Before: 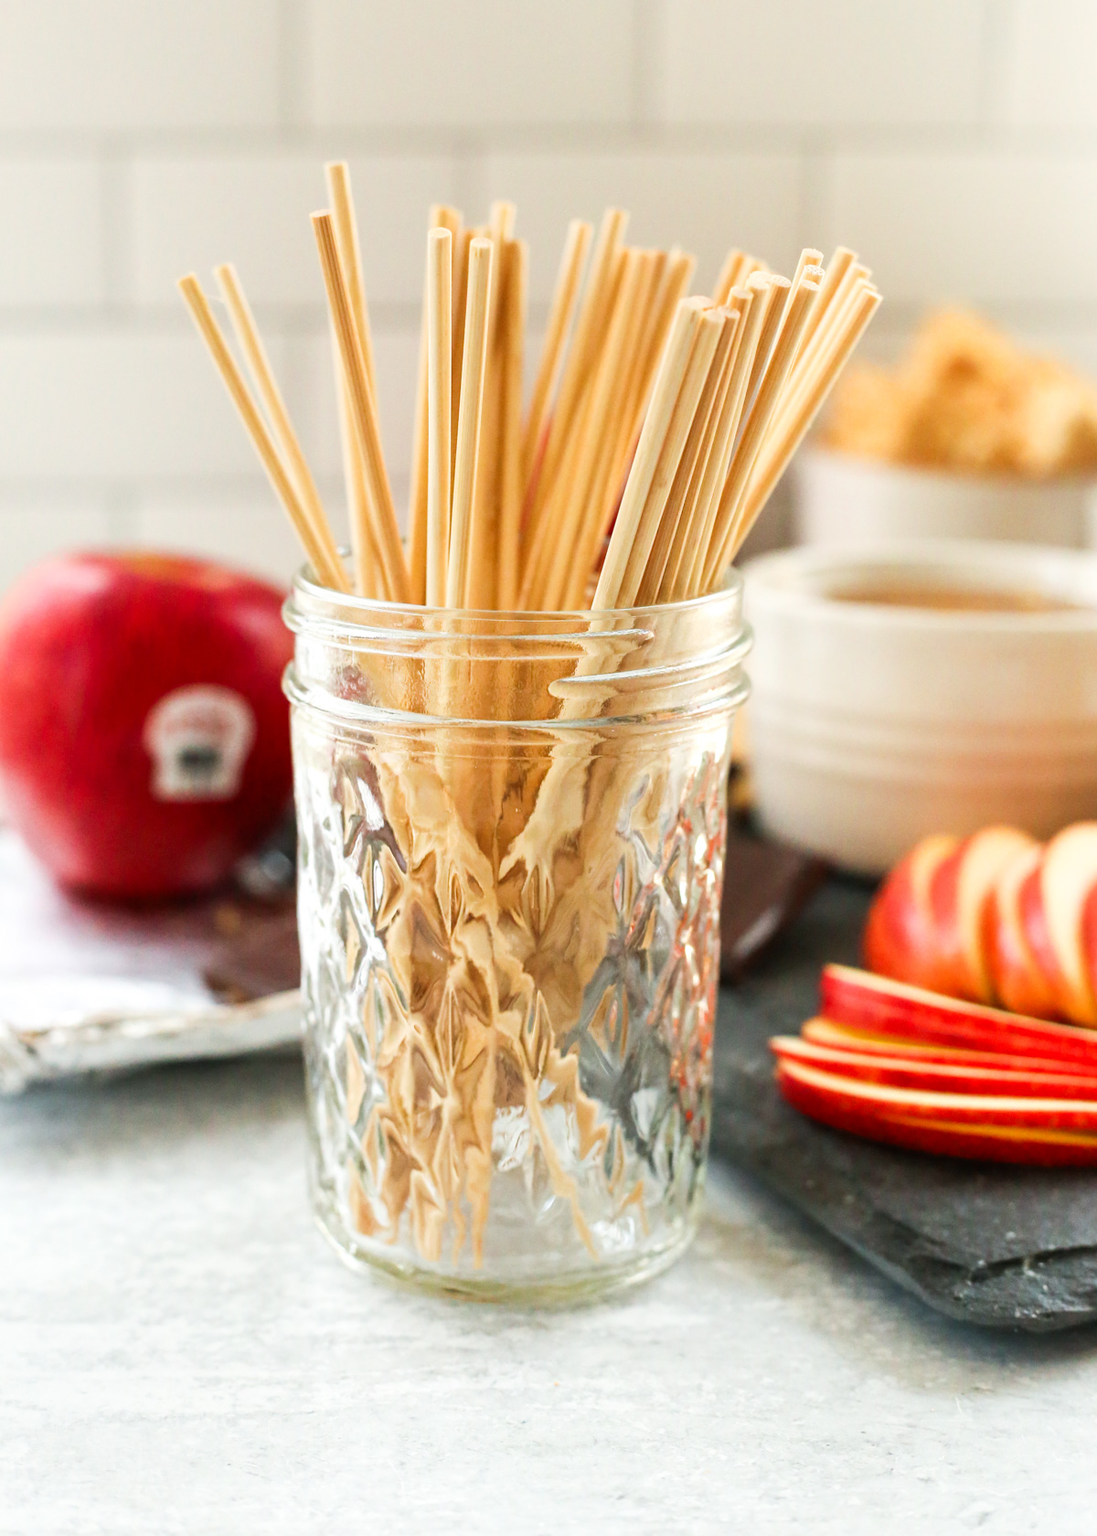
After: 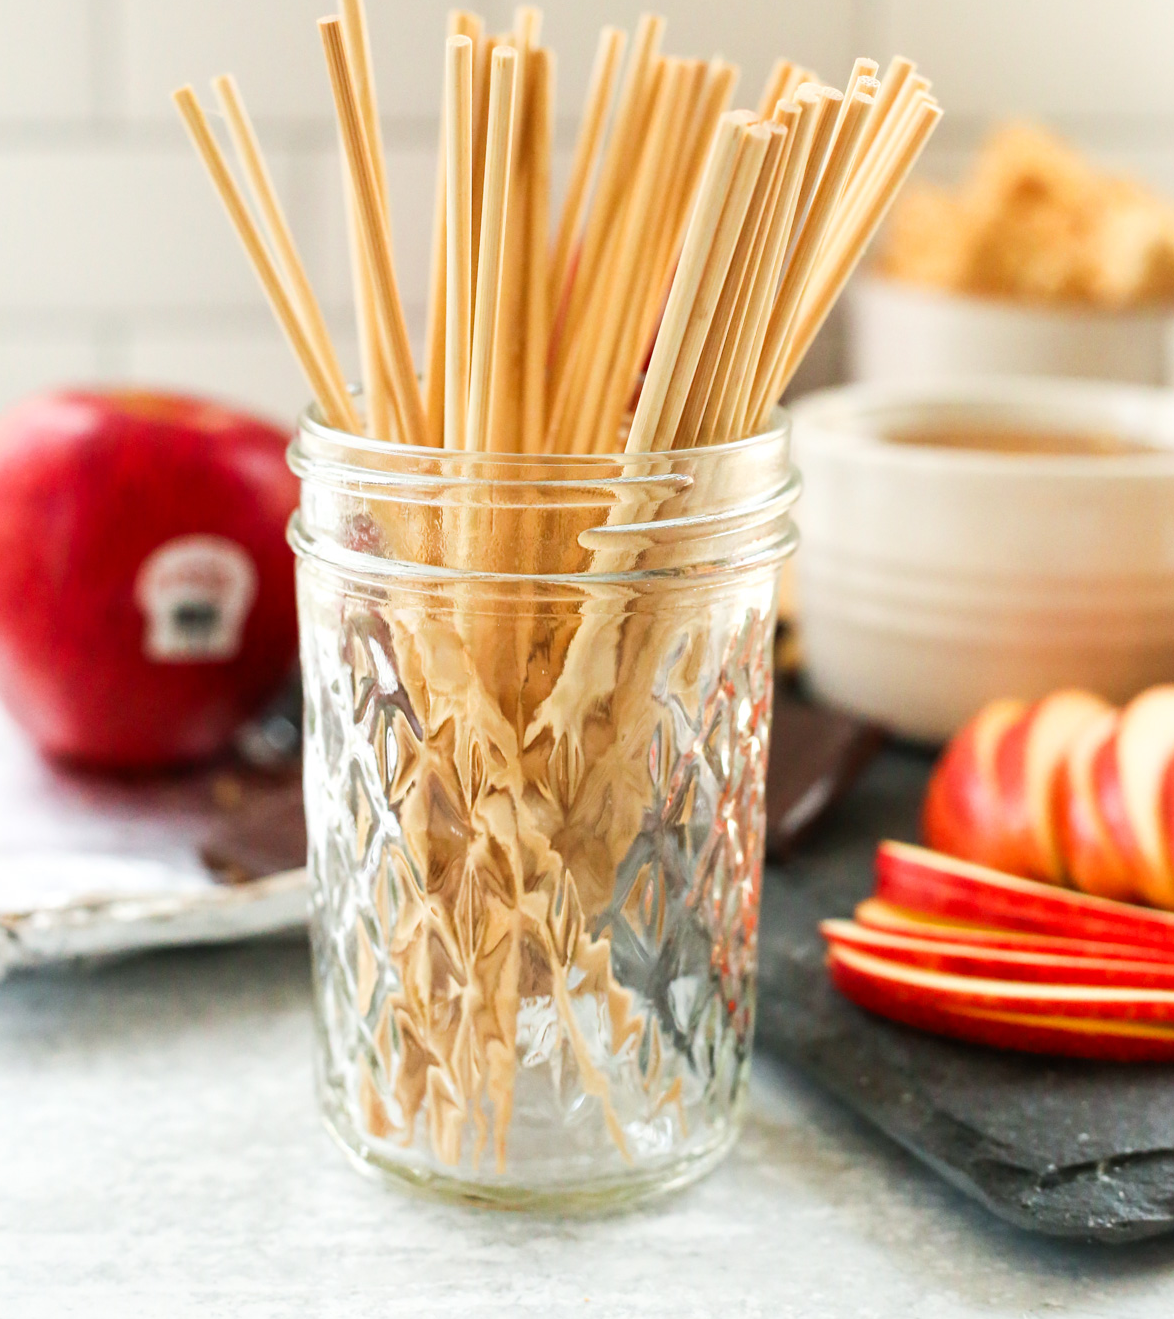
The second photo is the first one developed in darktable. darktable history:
crop and rotate: left 1.913%, top 12.749%, right 0.252%, bottom 8.731%
